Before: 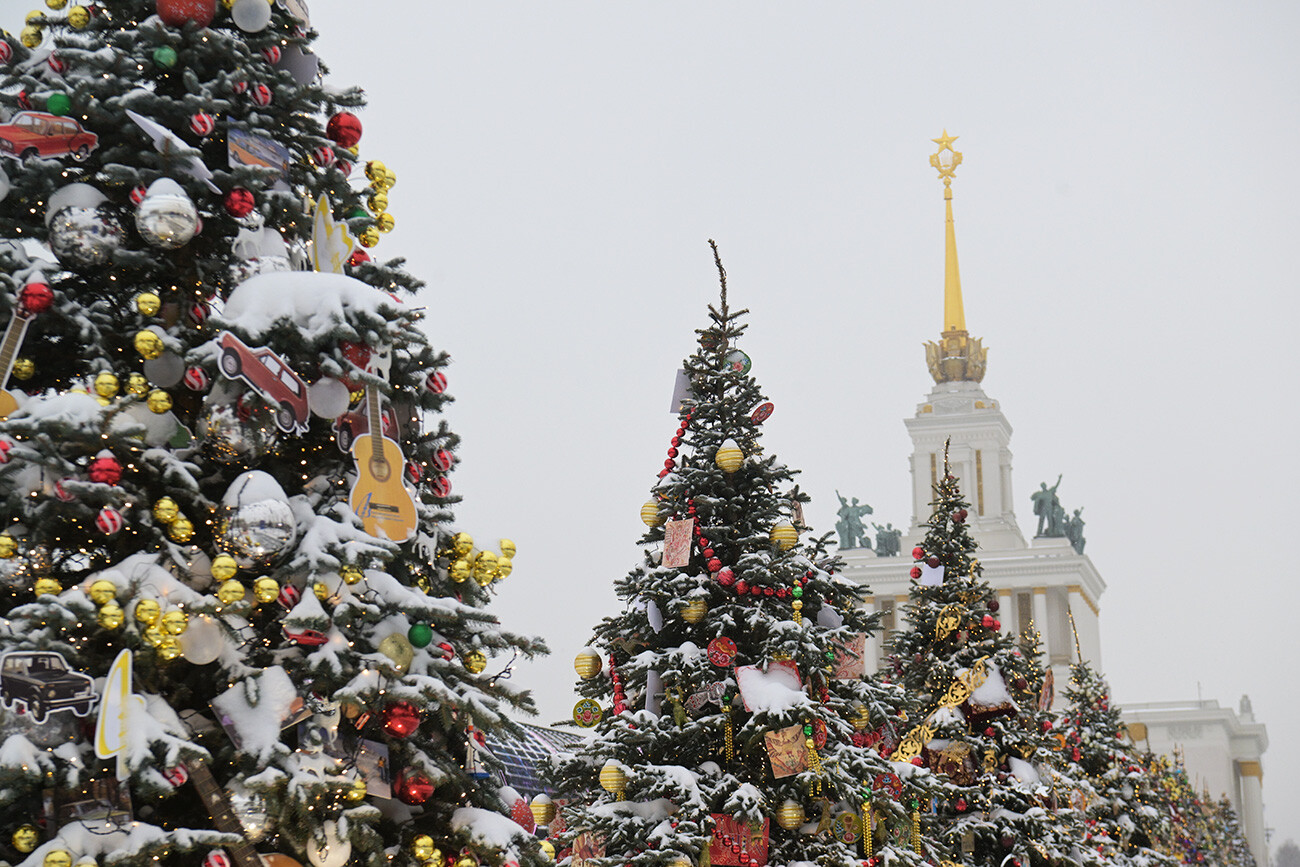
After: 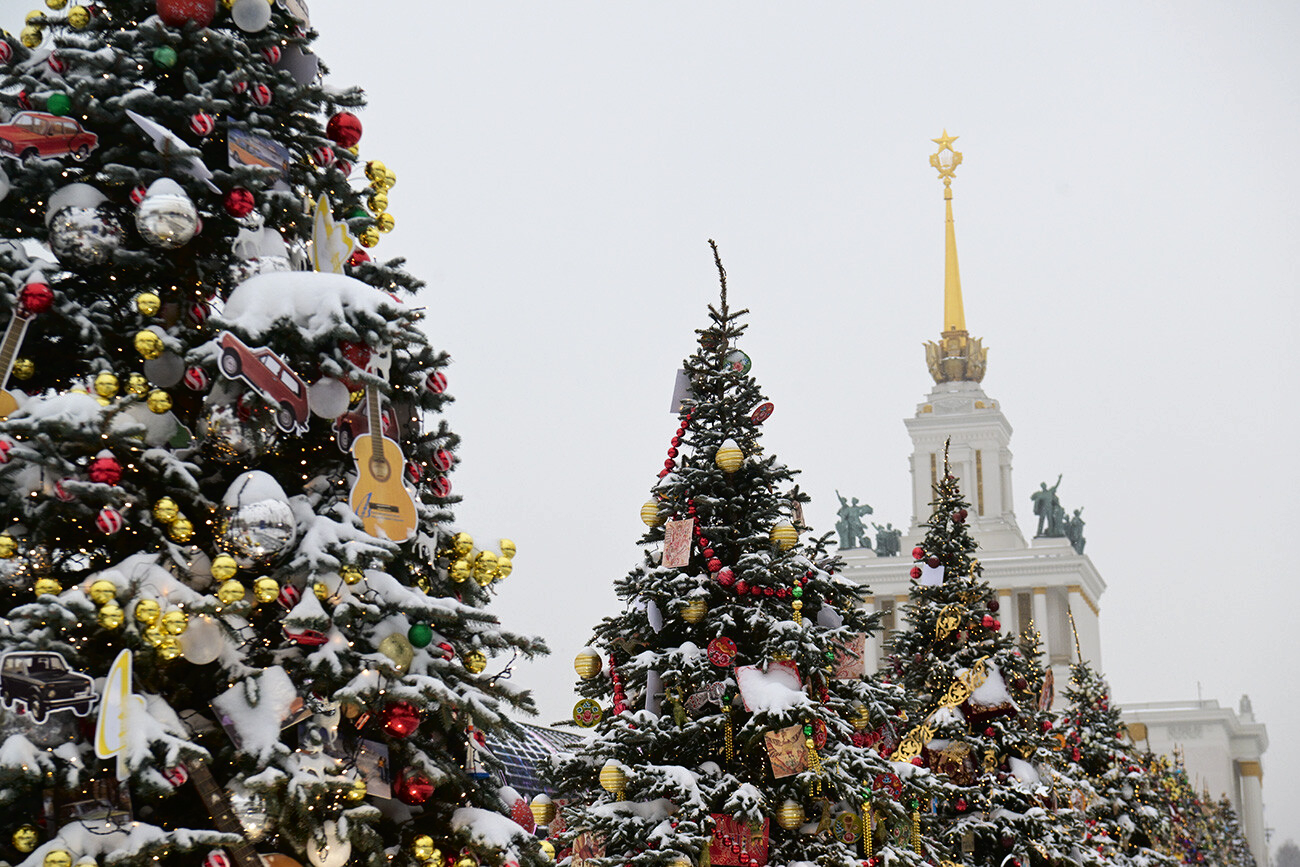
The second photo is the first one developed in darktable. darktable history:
tone curve: curves: ch0 [(0, 0) (0.003, 0.004) (0.011, 0.008) (0.025, 0.012) (0.044, 0.02) (0.069, 0.028) (0.1, 0.034) (0.136, 0.059) (0.177, 0.1) (0.224, 0.151) (0.277, 0.203) (0.335, 0.266) (0.399, 0.344) (0.468, 0.414) (0.543, 0.507) (0.623, 0.602) (0.709, 0.704) (0.801, 0.804) (0.898, 0.927) (1, 1)], color space Lab, independent channels
